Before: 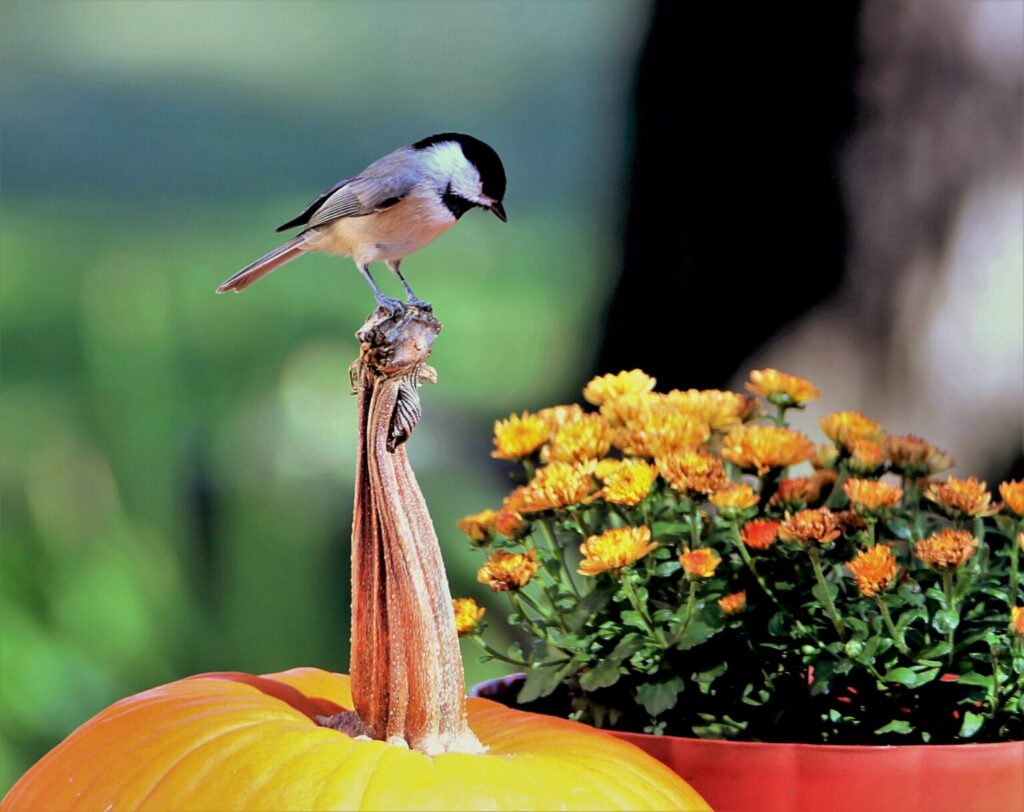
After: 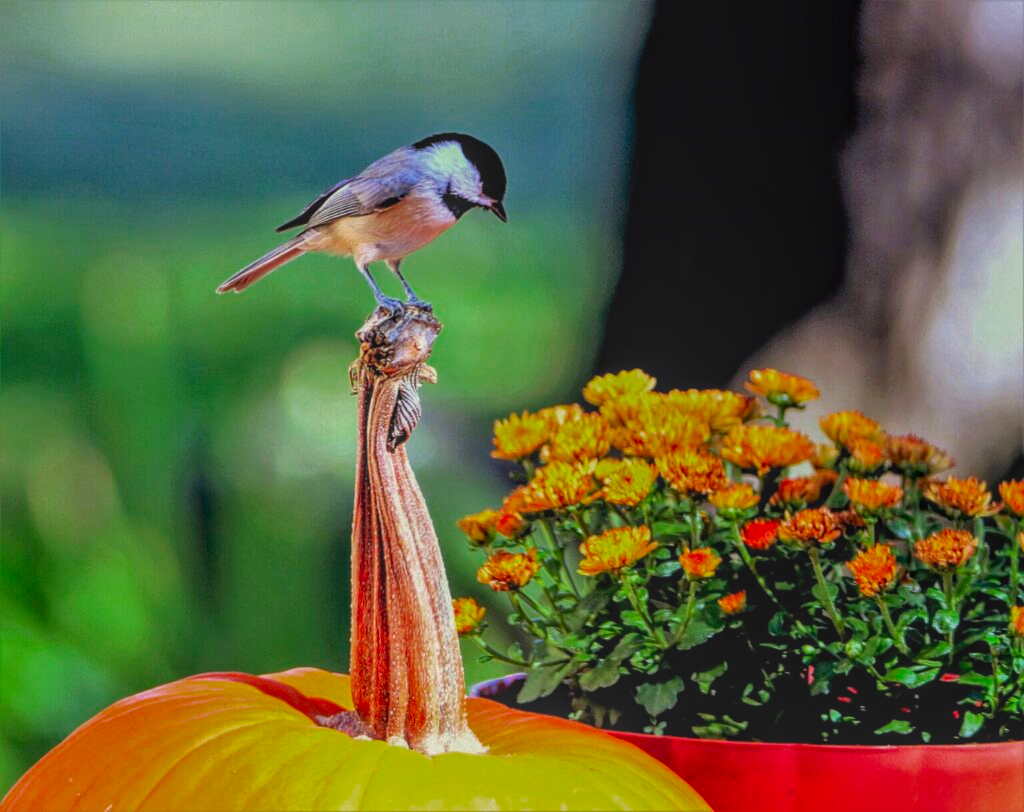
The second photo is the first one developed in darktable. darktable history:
local contrast: highlights 66%, shadows 33%, detail 166%, midtone range 0.2
color zones: curves: ch0 [(0, 0.425) (0.143, 0.422) (0.286, 0.42) (0.429, 0.419) (0.571, 0.419) (0.714, 0.42) (0.857, 0.422) (1, 0.425)]; ch1 [(0, 0.666) (0.143, 0.669) (0.286, 0.671) (0.429, 0.67) (0.571, 0.67) (0.714, 0.67) (0.857, 0.67) (1, 0.666)]
